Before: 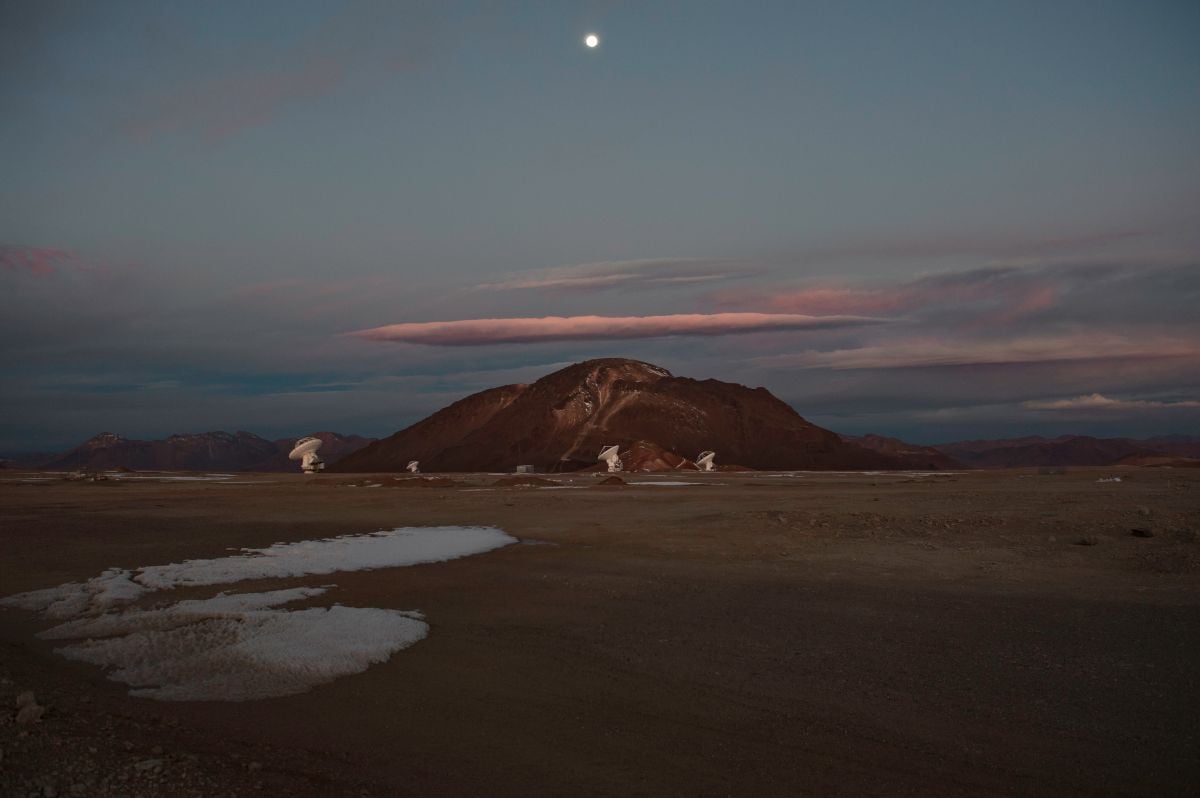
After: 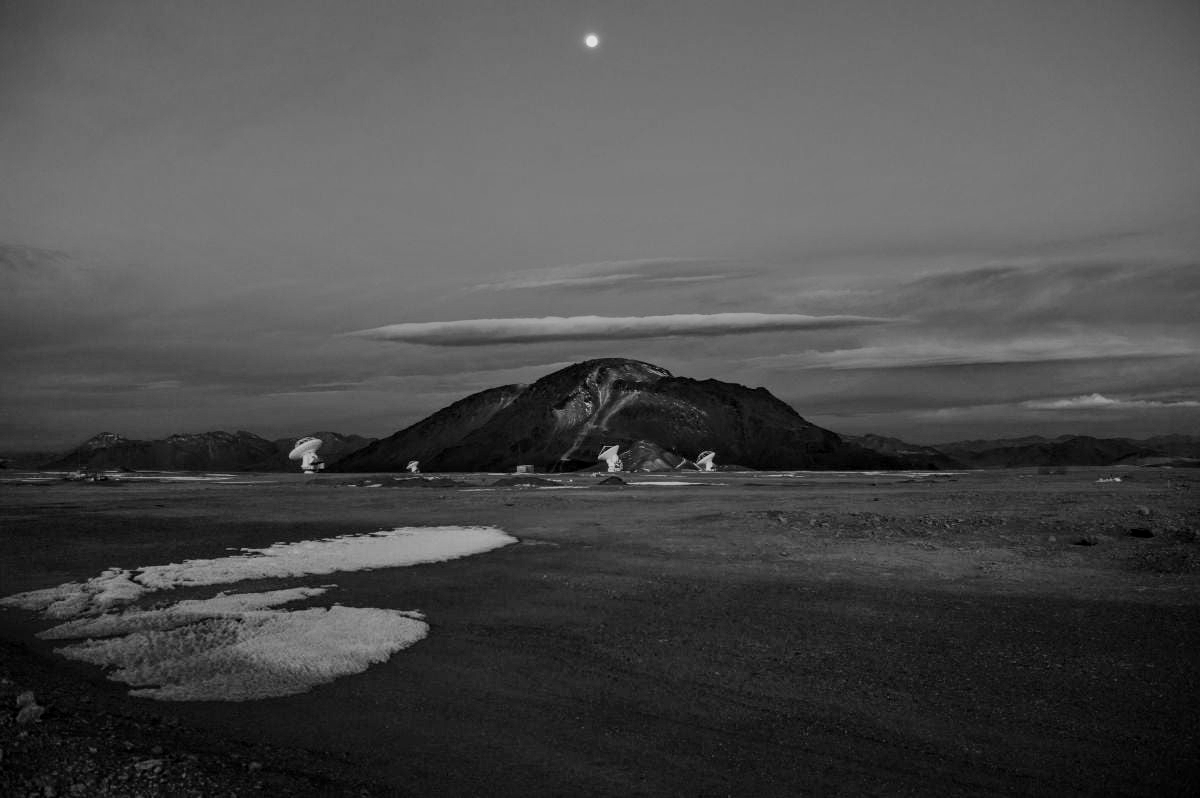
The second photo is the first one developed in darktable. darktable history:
filmic rgb: black relative exposure -7.65 EV, white relative exposure 4.56 EV, hardness 3.61
monochrome: a 2.21, b -1.33, size 2.2
exposure: black level correction 0, compensate exposure bias true, compensate highlight preservation false
shadows and highlights: white point adjustment 1, soften with gaussian
color correction: highlights a* 15.46, highlights b* -20.56
local contrast: on, module defaults
